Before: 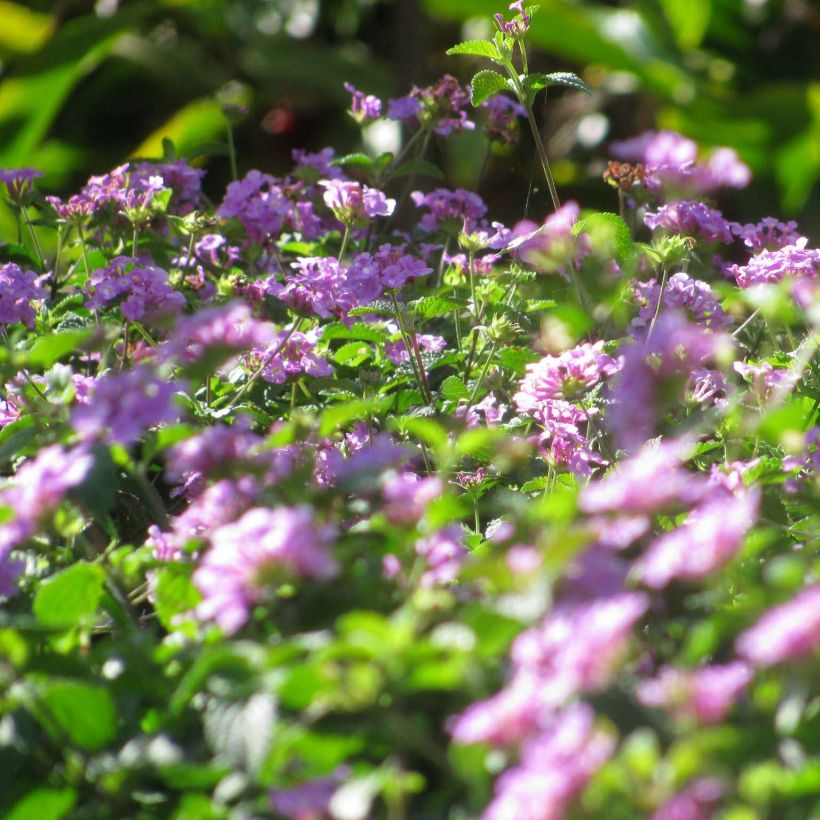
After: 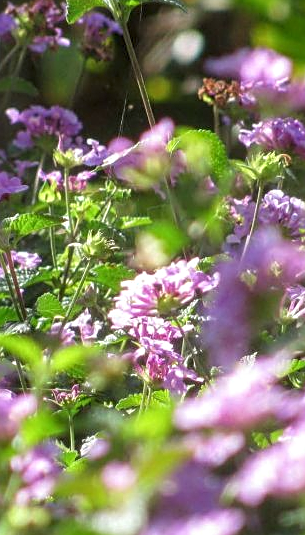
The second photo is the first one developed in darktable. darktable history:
crop and rotate: left 49.483%, top 10.129%, right 13.255%, bottom 24.534%
sharpen: on, module defaults
local contrast: on, module defaults
